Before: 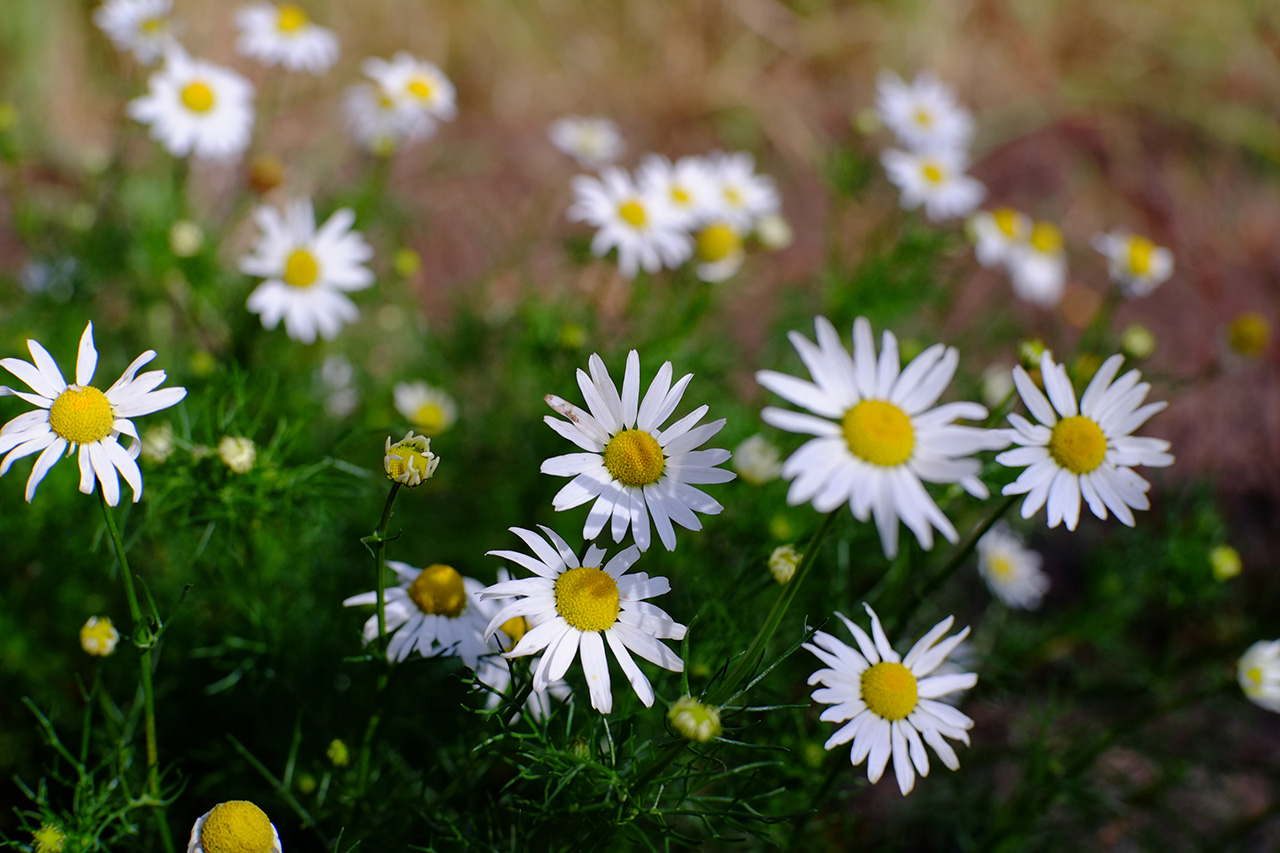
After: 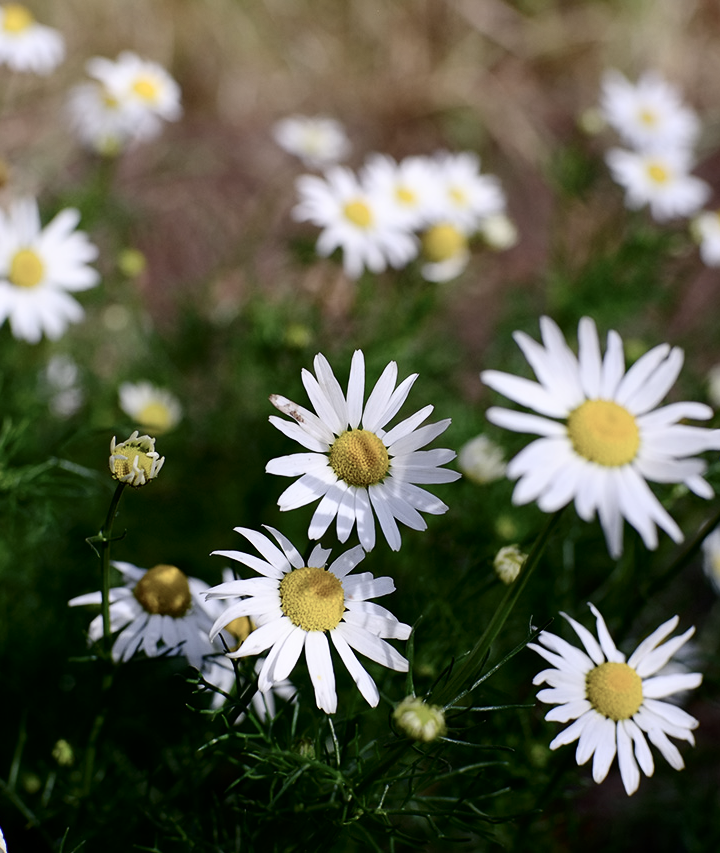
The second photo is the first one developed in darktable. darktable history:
contrast brightness saturation: contrast 0.25, saturation -0.31
tone equalizer: on, module defaults
crop: left 21.496%, right 22.254%
